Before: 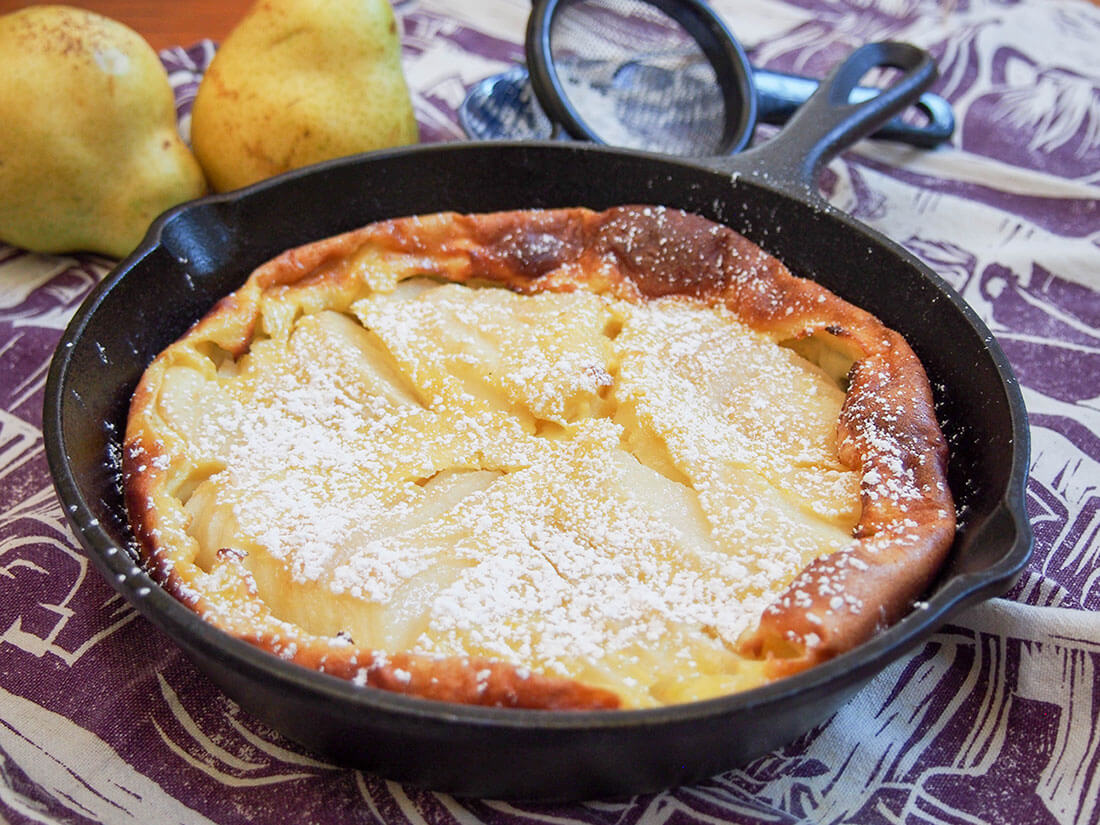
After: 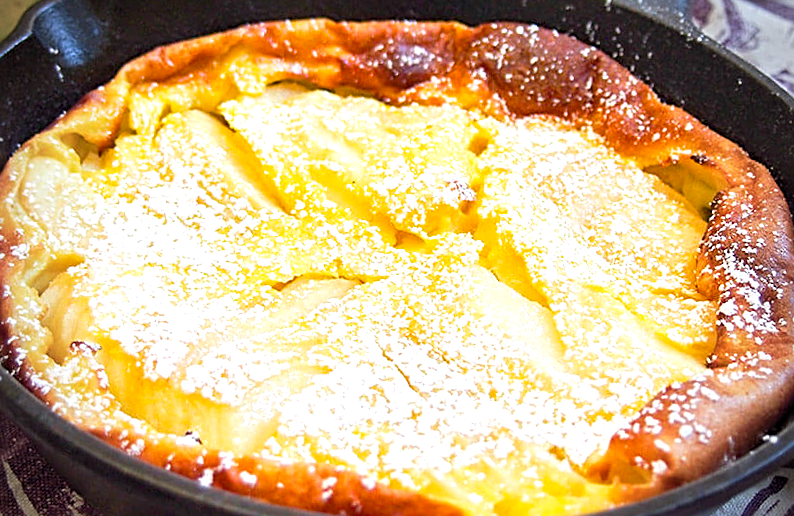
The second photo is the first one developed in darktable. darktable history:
sharpen: radius 2.767
crop and rotate: angle -3.37°, left 9.79%, top 20.73%, right 12.42%, bottom 11.82%
vignetting: fall-off start 74.49%, fall-off radius 65.9%, brightness -0.628, saturation -0.68
exposure: exposure 0.6 EV, compensate highlight preservation false
color balance rgb: perceptual saturation grading › global saturation 40%, global vibrance 15%
